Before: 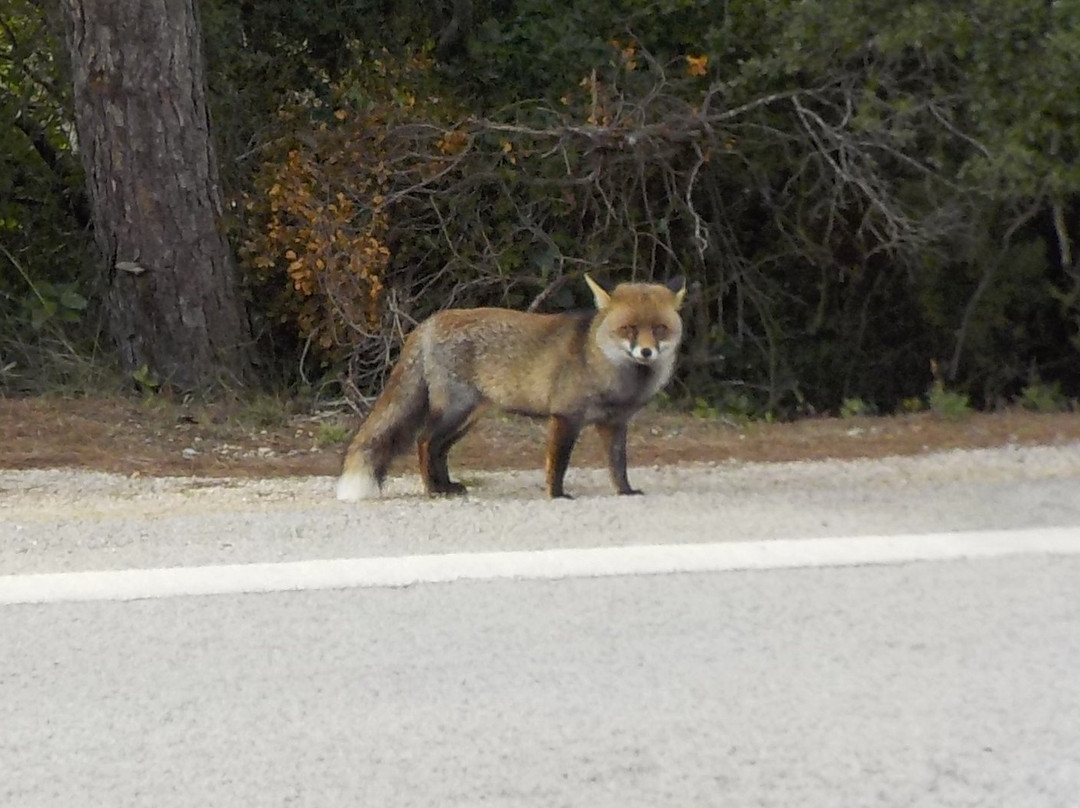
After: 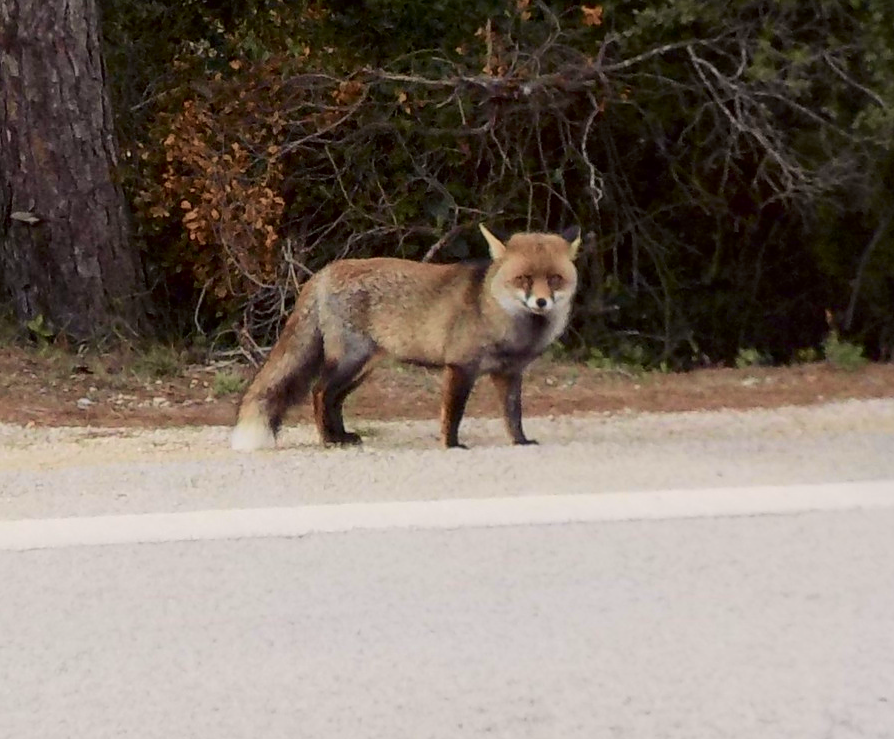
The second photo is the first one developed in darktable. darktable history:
crop: left 9.807%, top 6.259%, right 7.334%, bottom 2.177%
tone curve: curves: ch0 [(0, 0) (0.049, 0.01) (0.154, 0.081) (0.491, 0.519) (0.748, 0.765) (1, 0.919)]; ch1 [(0, 0) (0.172, 0.123) (0.317, 0.272) (0.401, 0.422) (0.489, 0.496) (0.531, 0.557) (0.615, 0.612) (0.741, 0.783) (1, 1)]; ch2 [(0, 0) (0.411, 0.424) (0.483, 0.478) (0.544, 0.56) (0.686, 0.638) (1, 1)], color space Lab, independent channels, preserve colors none
